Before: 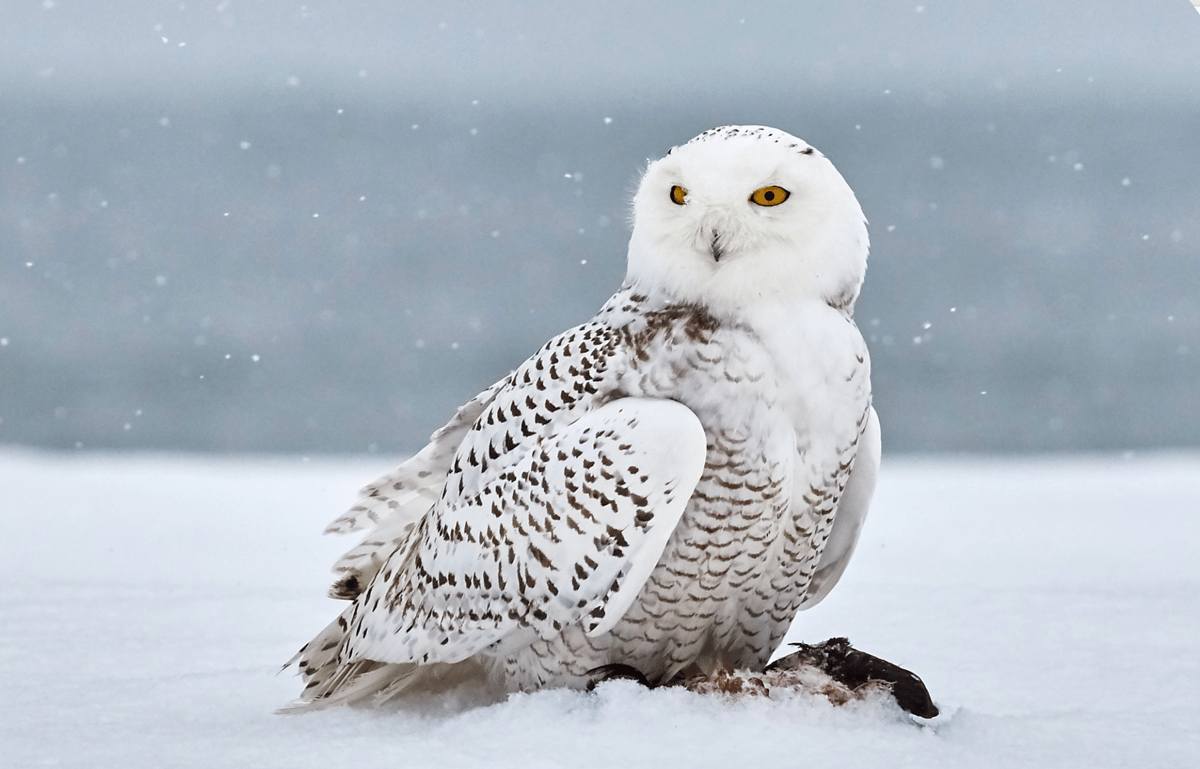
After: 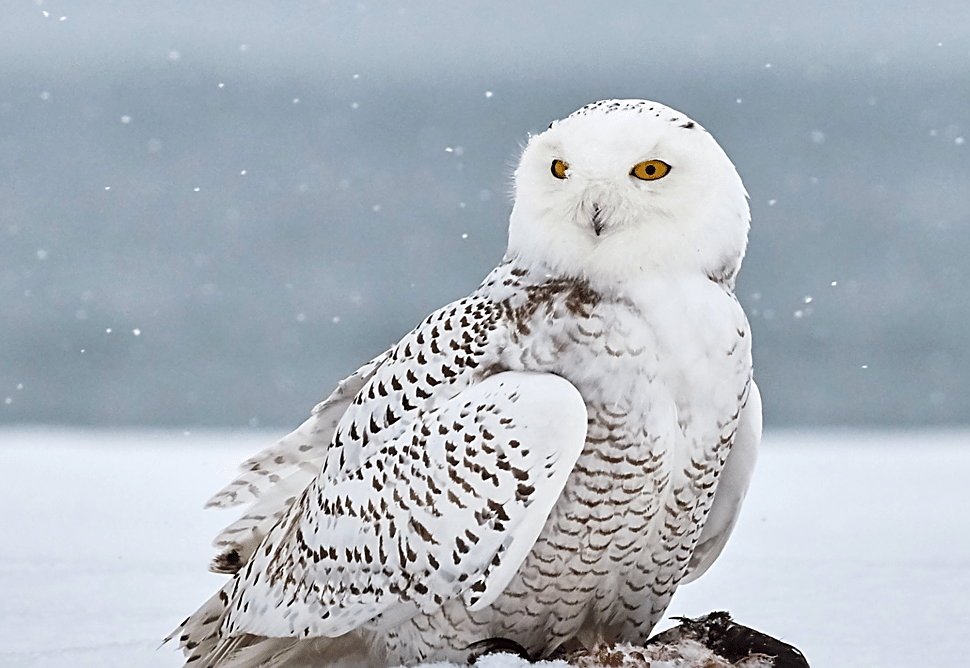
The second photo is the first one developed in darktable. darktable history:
sharpen: amount 0.575
crop: left 9.929%, top 3.475%, right 9.188%, bottom 9.529%
